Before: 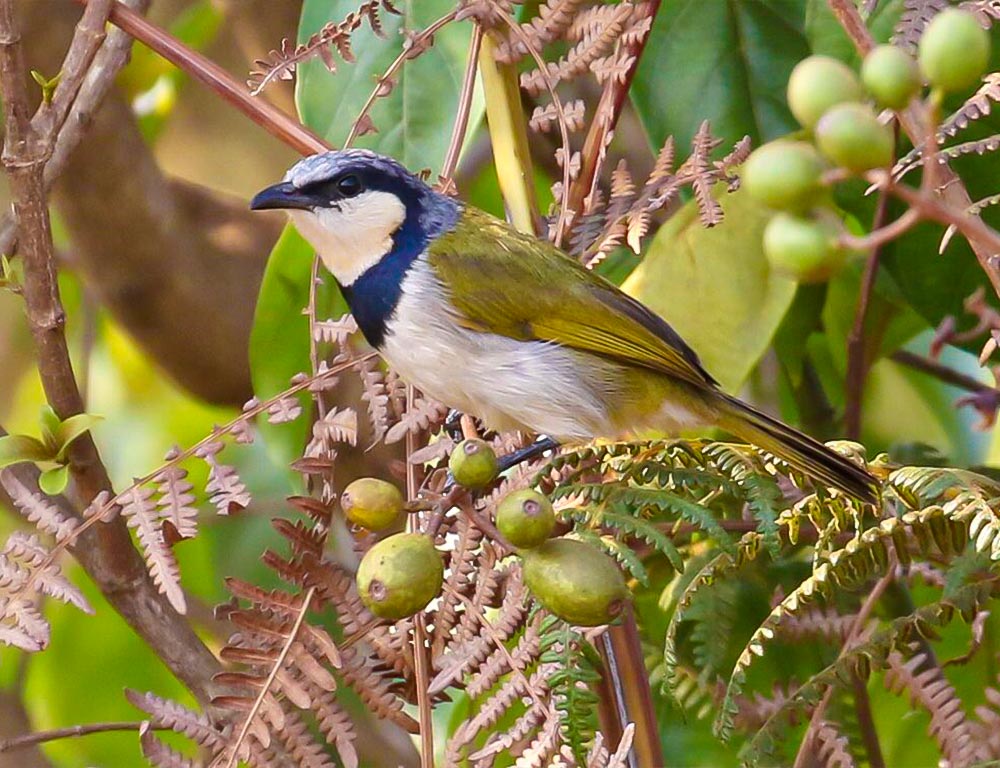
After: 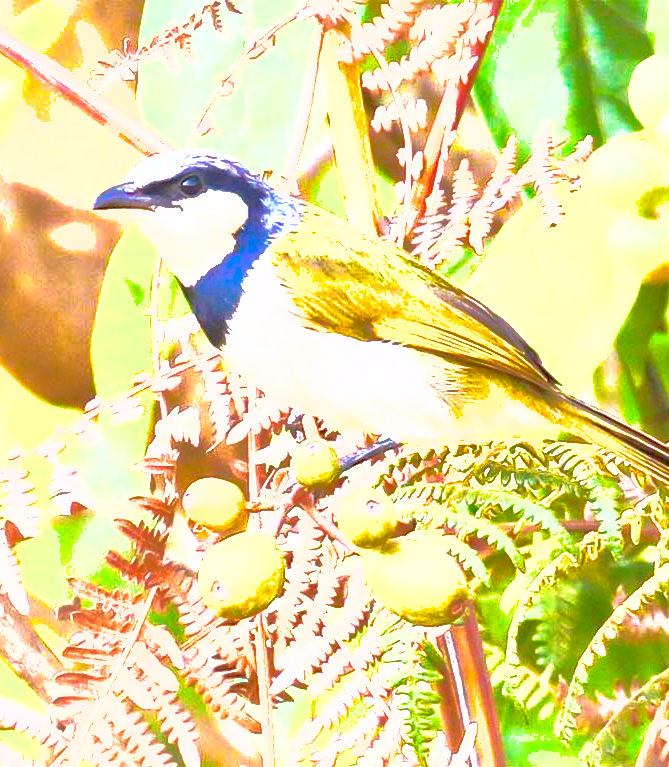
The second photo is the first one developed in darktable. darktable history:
shadows and highlights: on, module defaults
exposure: black level correction 0.001, exposure 2.679 EV, compensate highlight preservation false
crop and rotate: left 15.885%, right 17.199%
